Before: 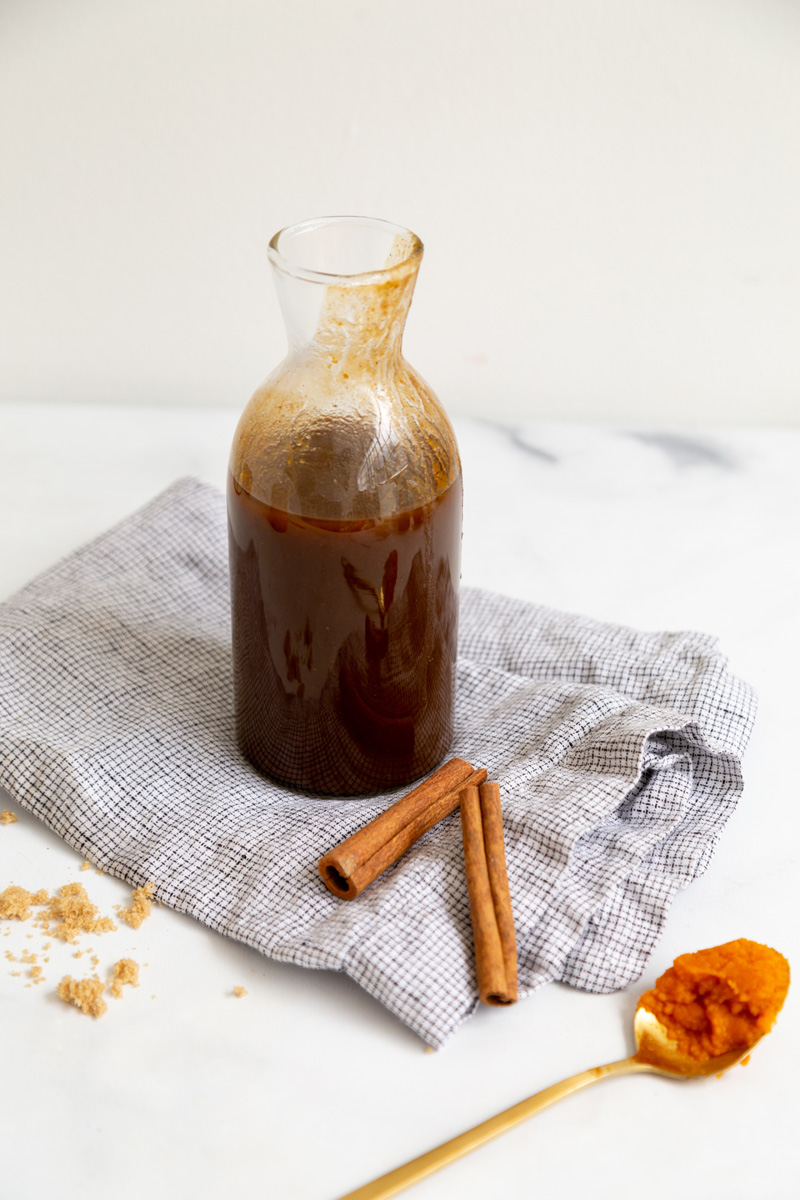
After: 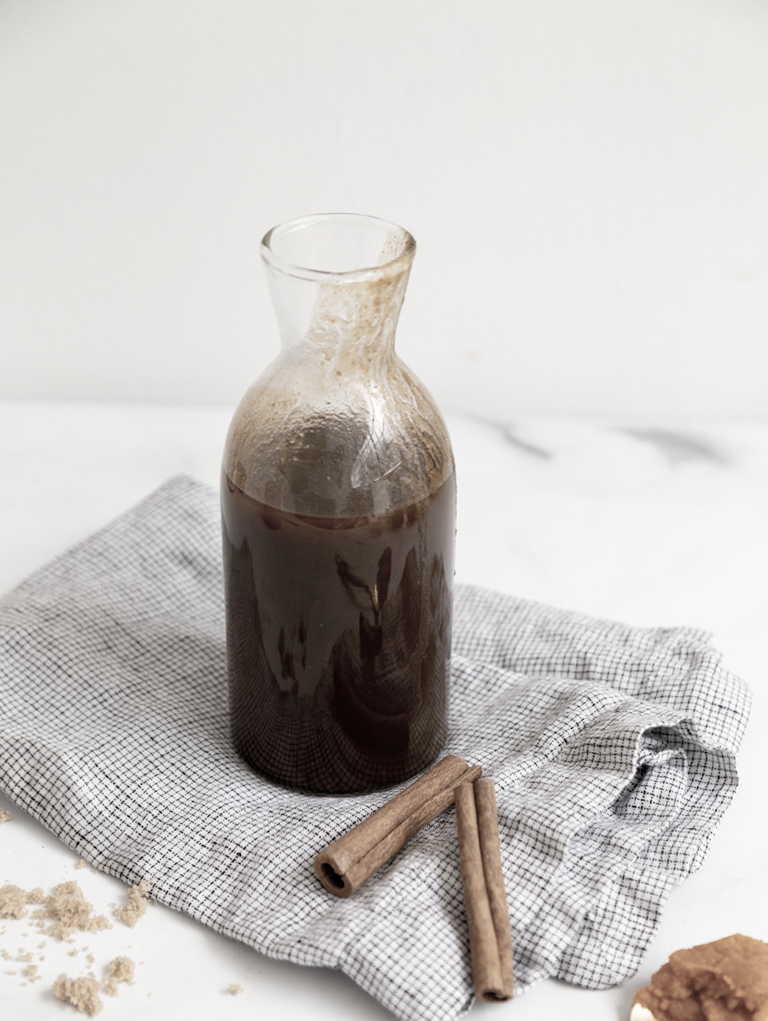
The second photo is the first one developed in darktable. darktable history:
crop and rotate: angle 0.256°, left 0.421%, right 2.9%, bottom 14.299%
velvia: strength 14.7%
color correction: highlights b* -0.045, saturation 0.282
